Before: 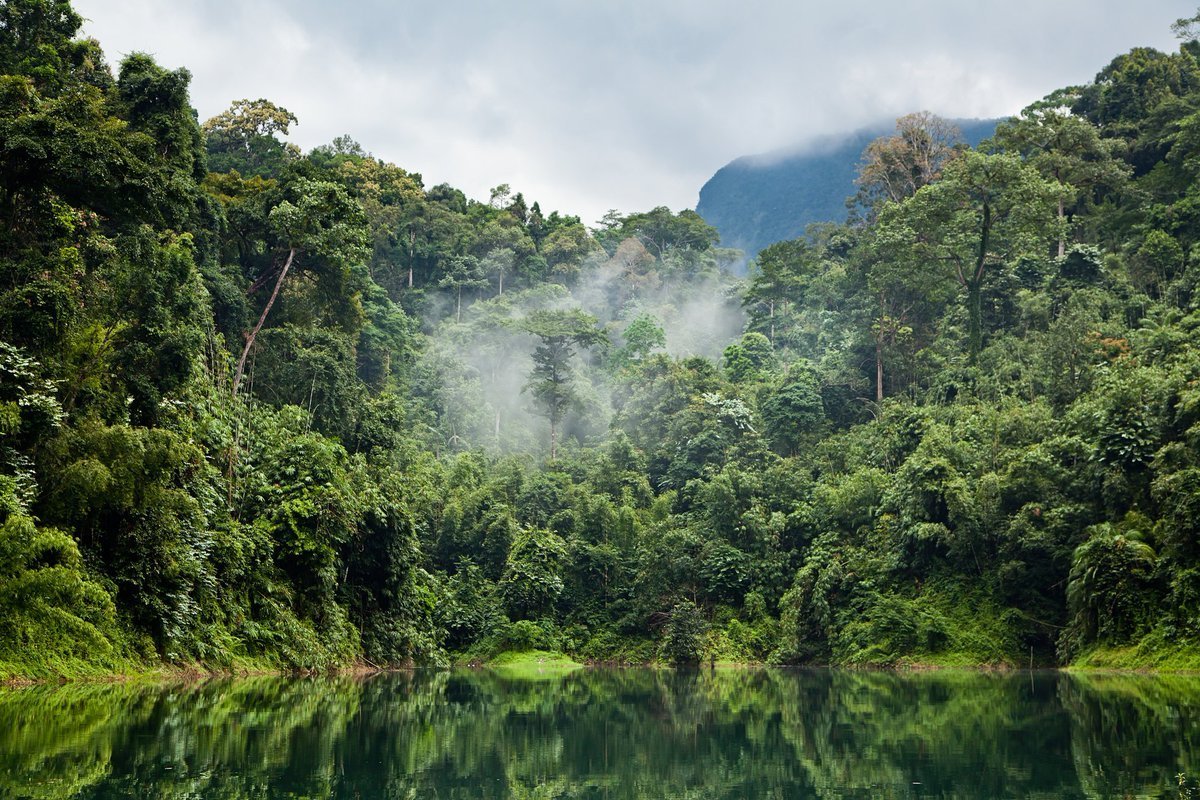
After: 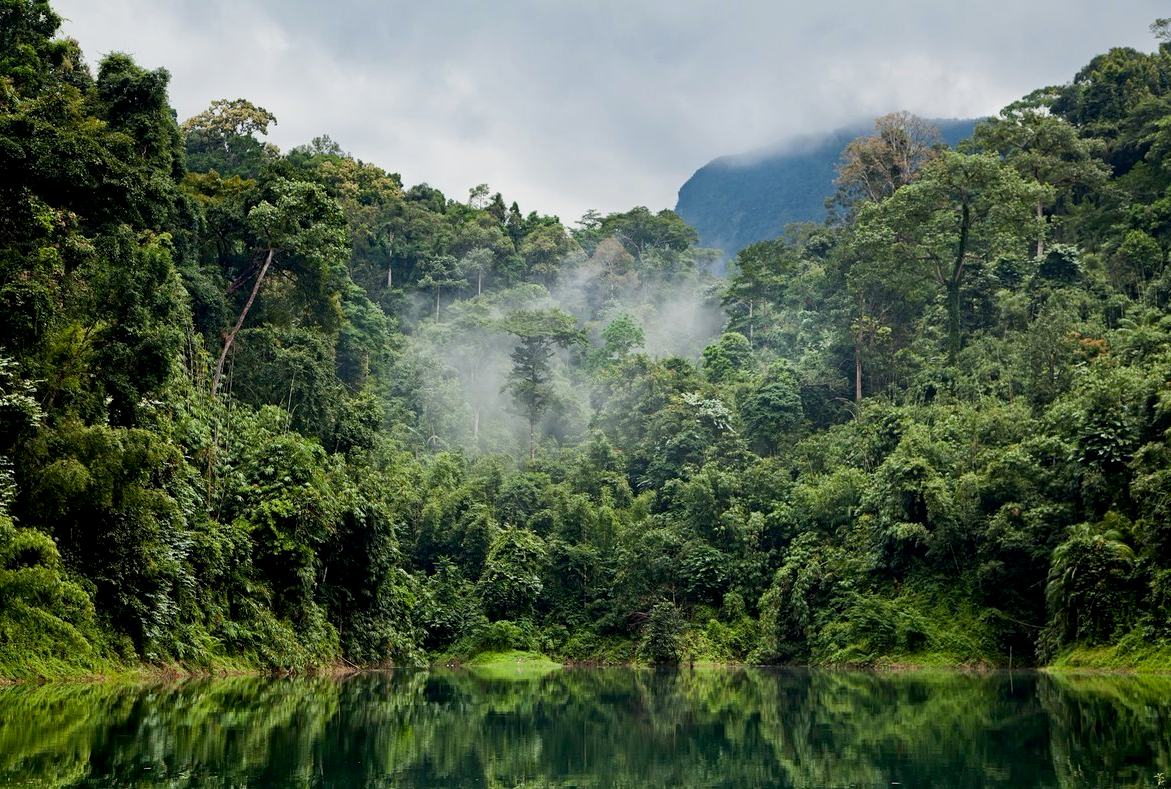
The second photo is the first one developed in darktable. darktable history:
color correction: highlights a* -0.137, highlights b* 0.137
exposure: black level correction 0.006, exposure -0.226 EV, compensate highlight preservation false
crop and rotate: left 1.774%, right 0.633%, bottom 1.28%
